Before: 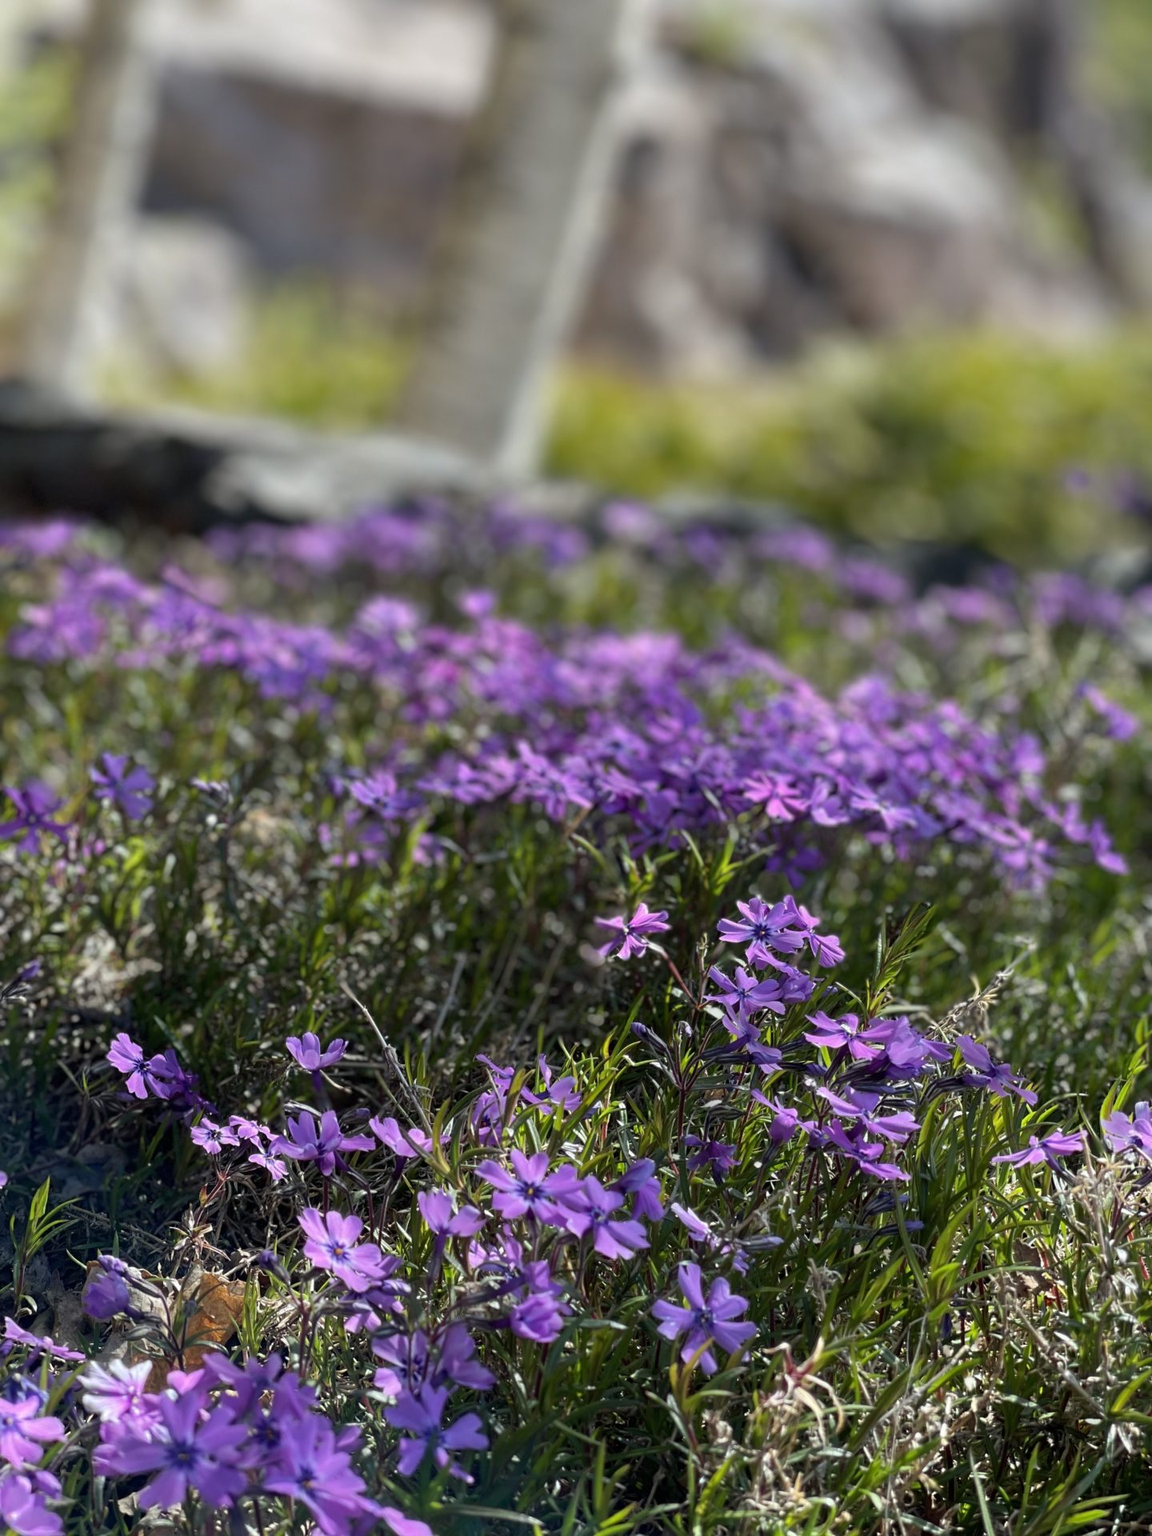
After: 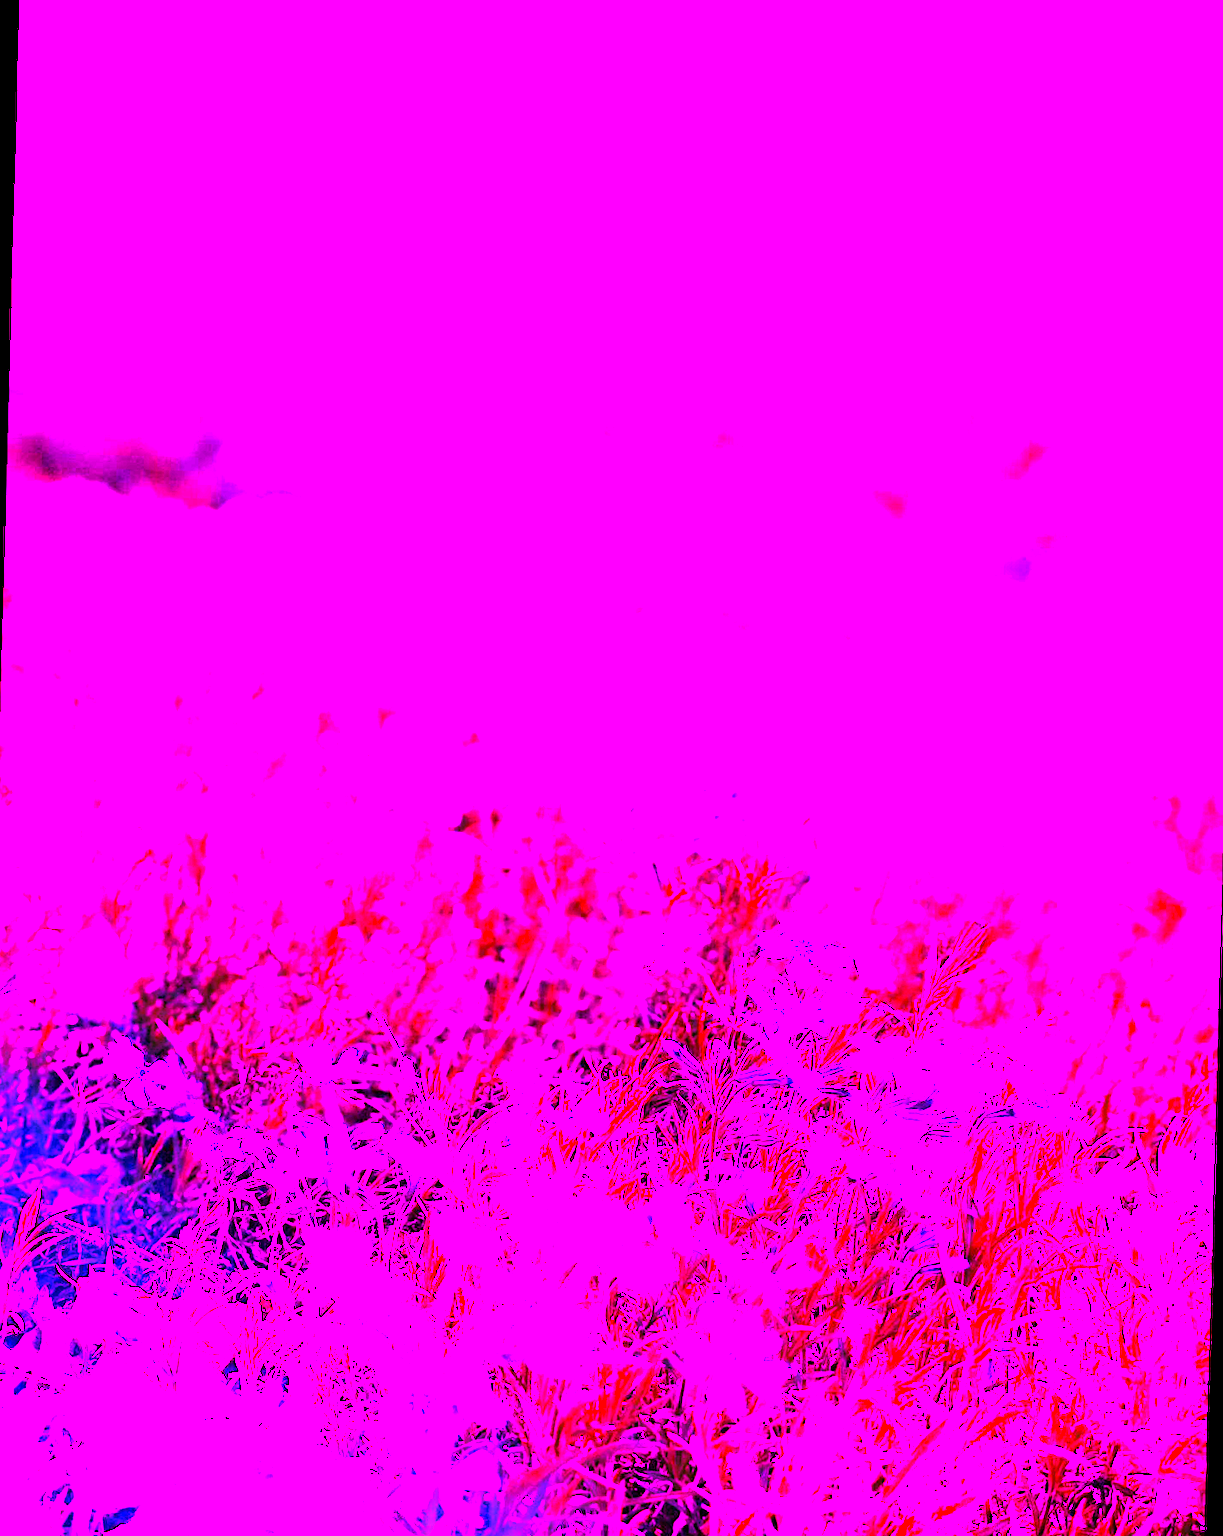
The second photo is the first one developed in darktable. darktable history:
white balance: red 8, blue 8
rotate and perspective: rotation 1.57°, crop left 0.018, crop right 0.982, crop top 0.039, crop bottom 0.961
